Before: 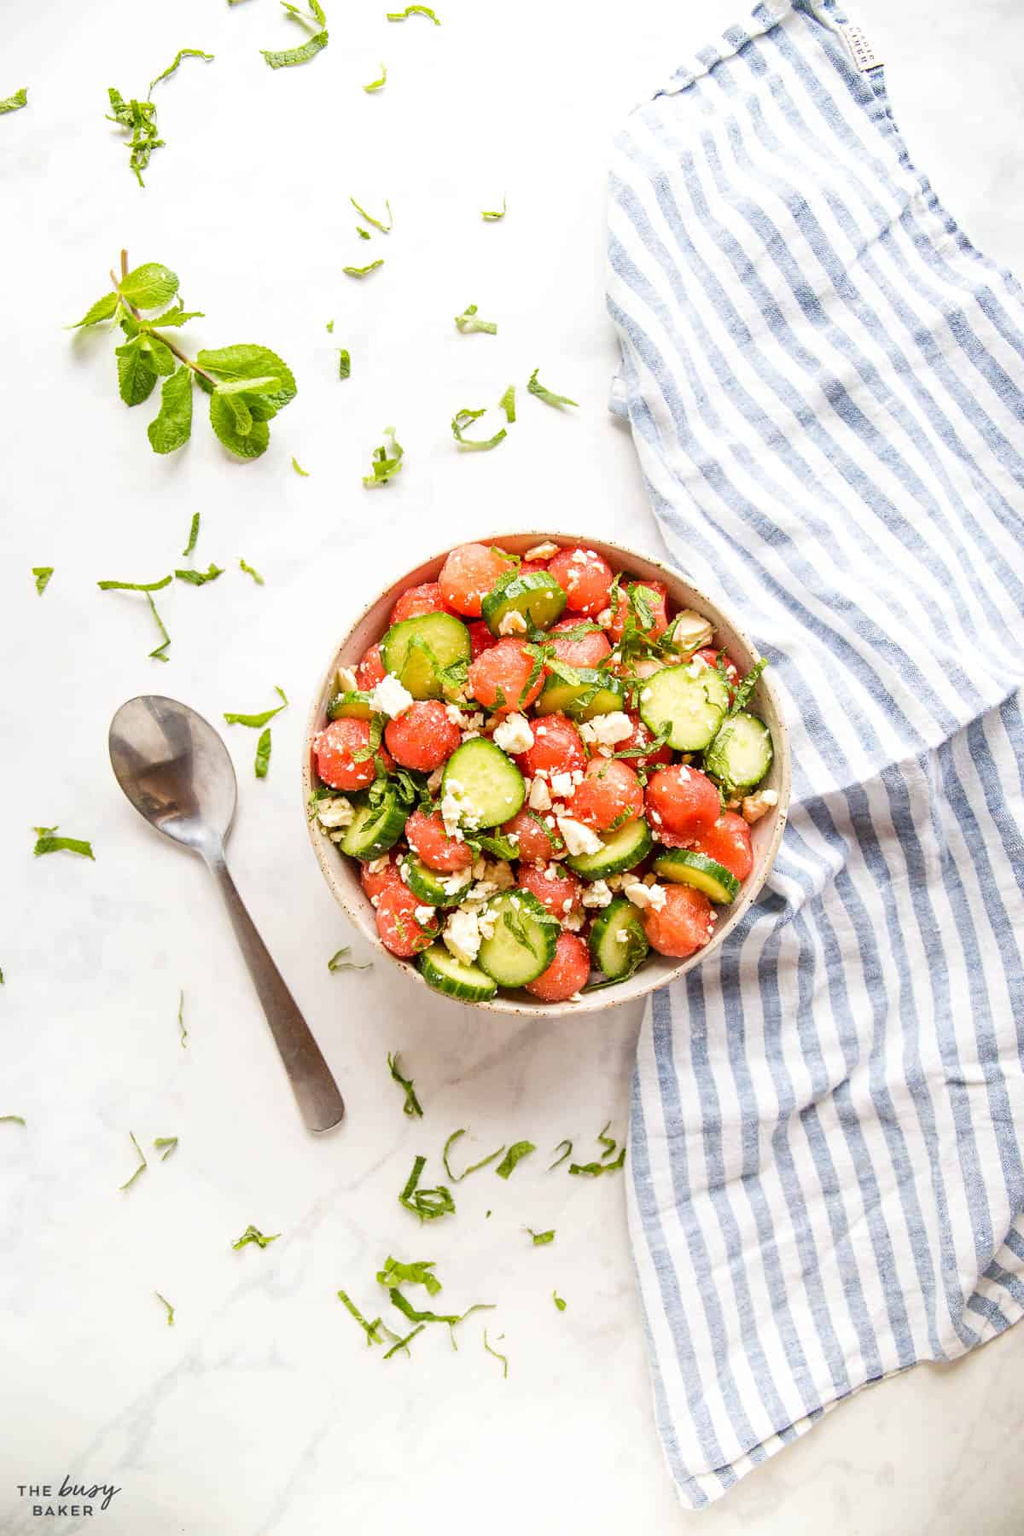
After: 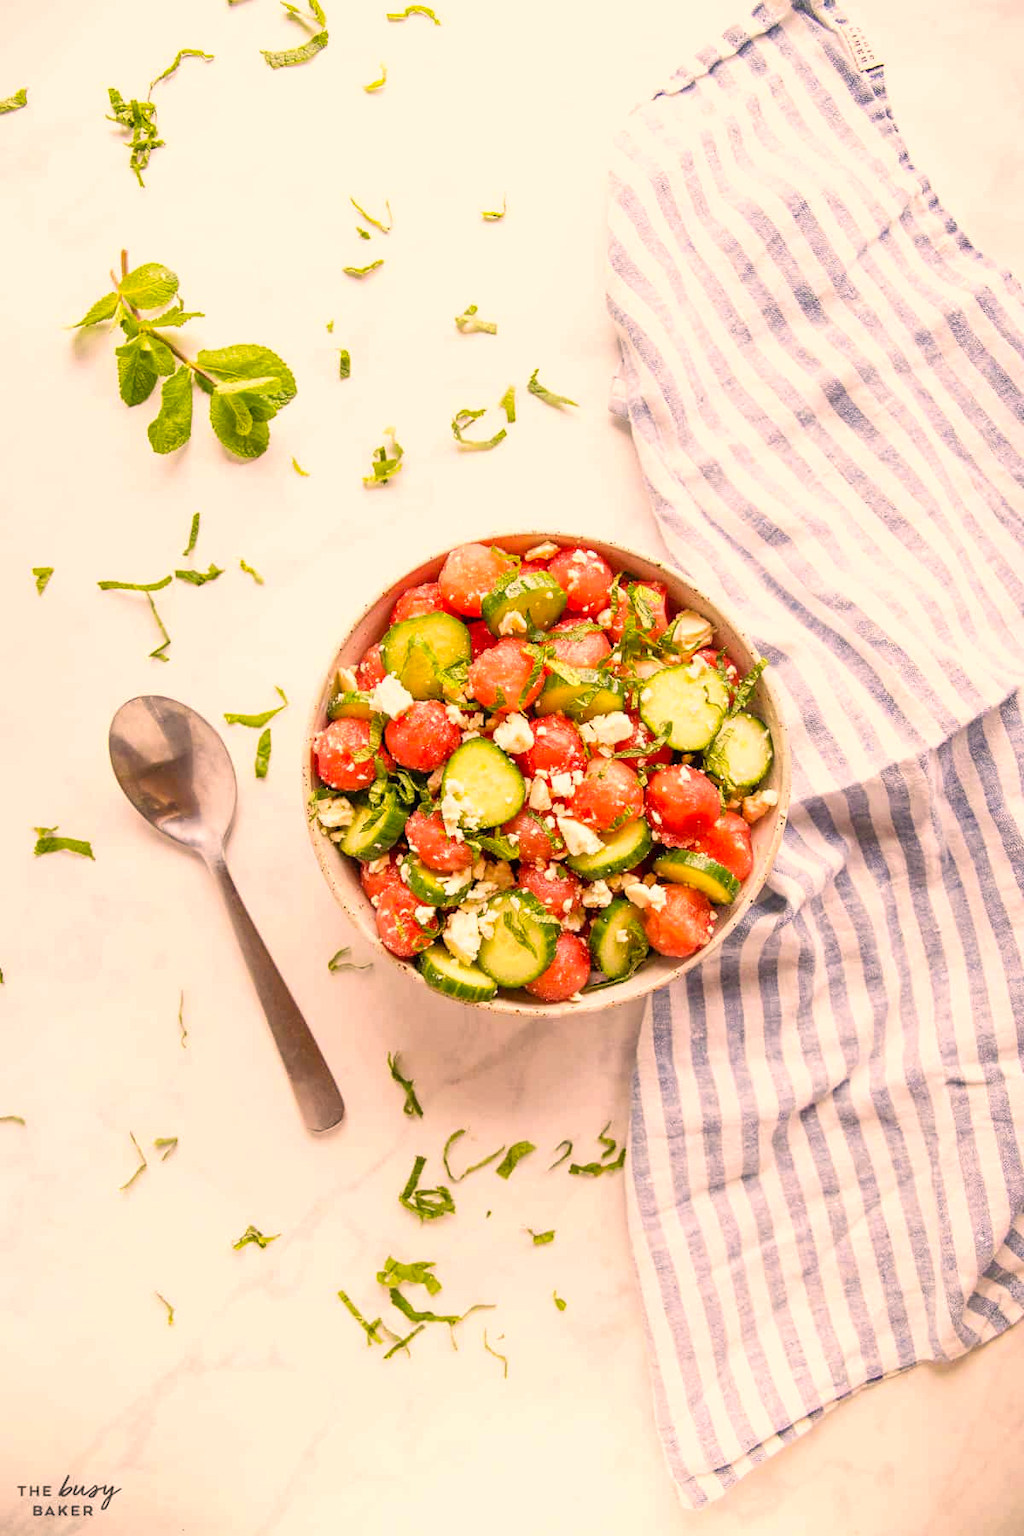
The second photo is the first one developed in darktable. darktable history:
tone equalizer: -8 EV 0.024 EV, -7 EV -0.037 EV, -6 EV 0.045 EV, -5 EV 0.052 EV, -4 EV 0.262 EV, -3 EV 0.617 EV, -2 EV 0.568 EV, -1 EV 0.196 EV, +0 EV 0.054 EV
color correction: highlights a* 17.83, highlights b* 18.88
